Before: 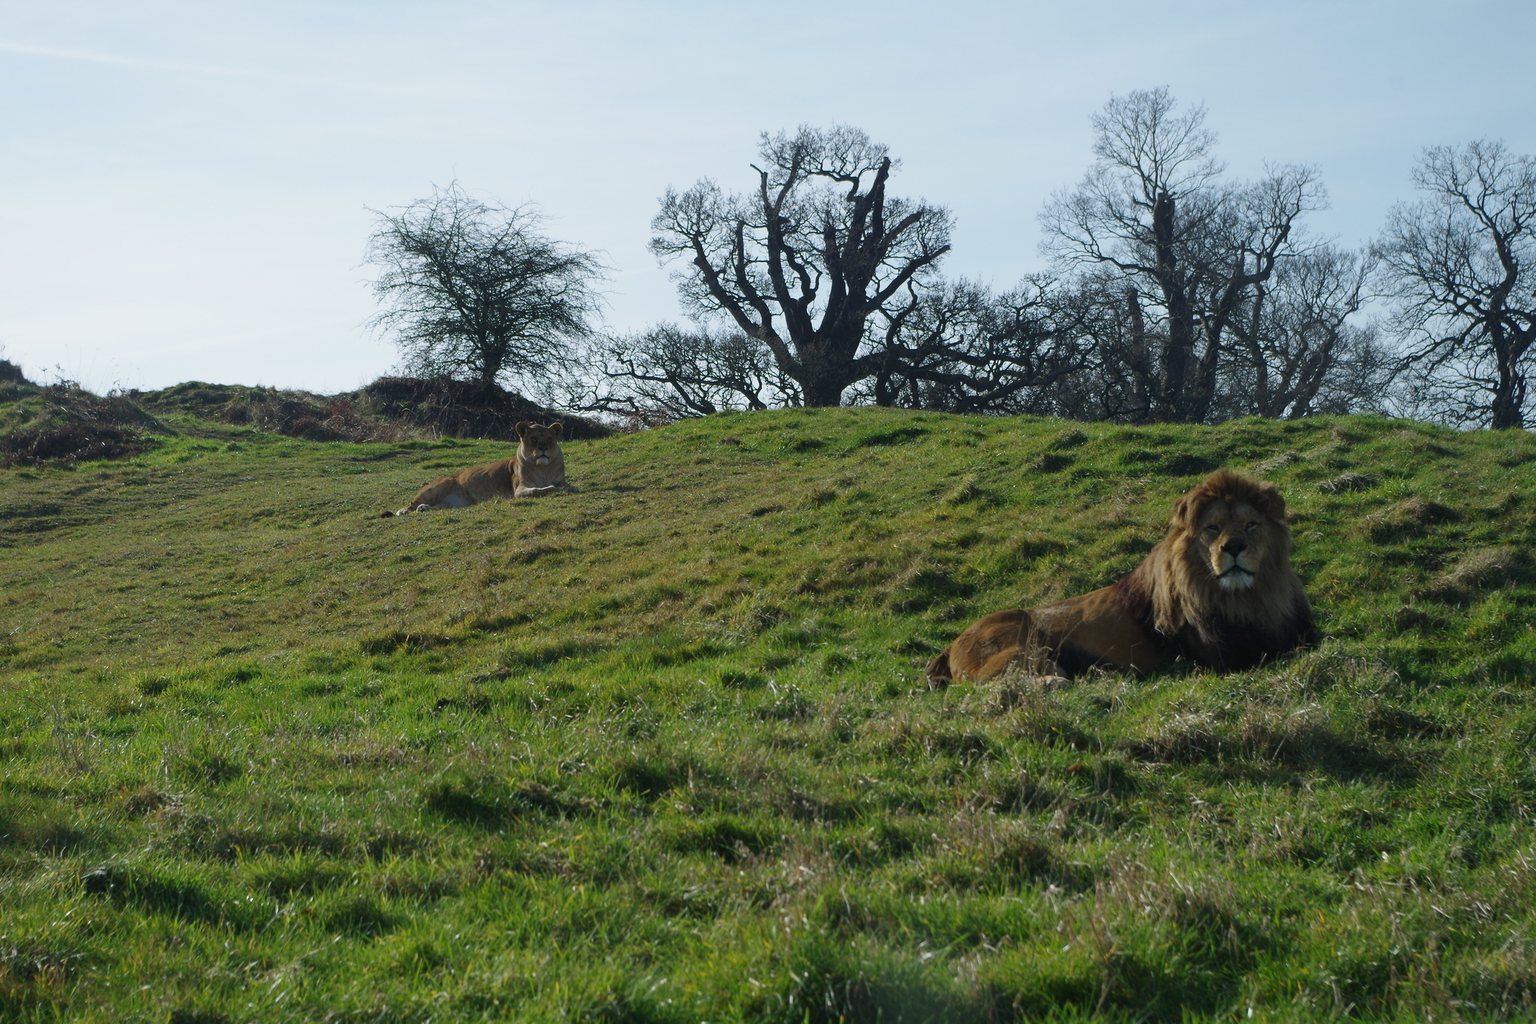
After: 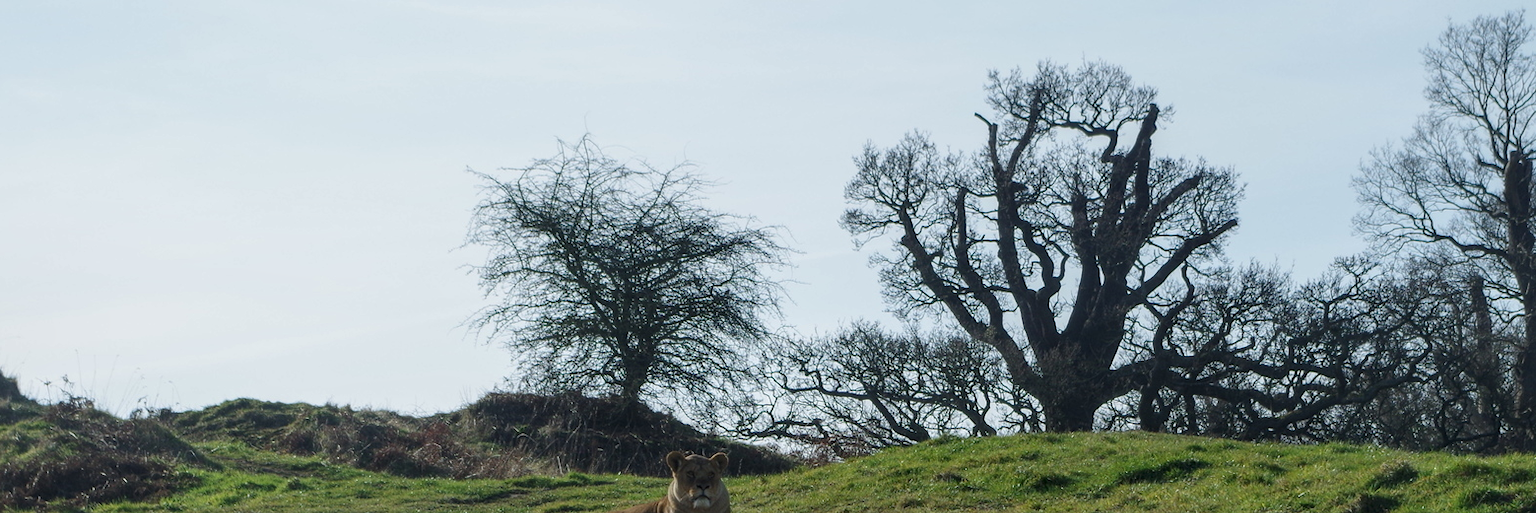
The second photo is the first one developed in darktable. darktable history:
crop: left 0.55%, top 7.645%, right 23.281%, bottom 54.121%
local contrast: on, module defaults
